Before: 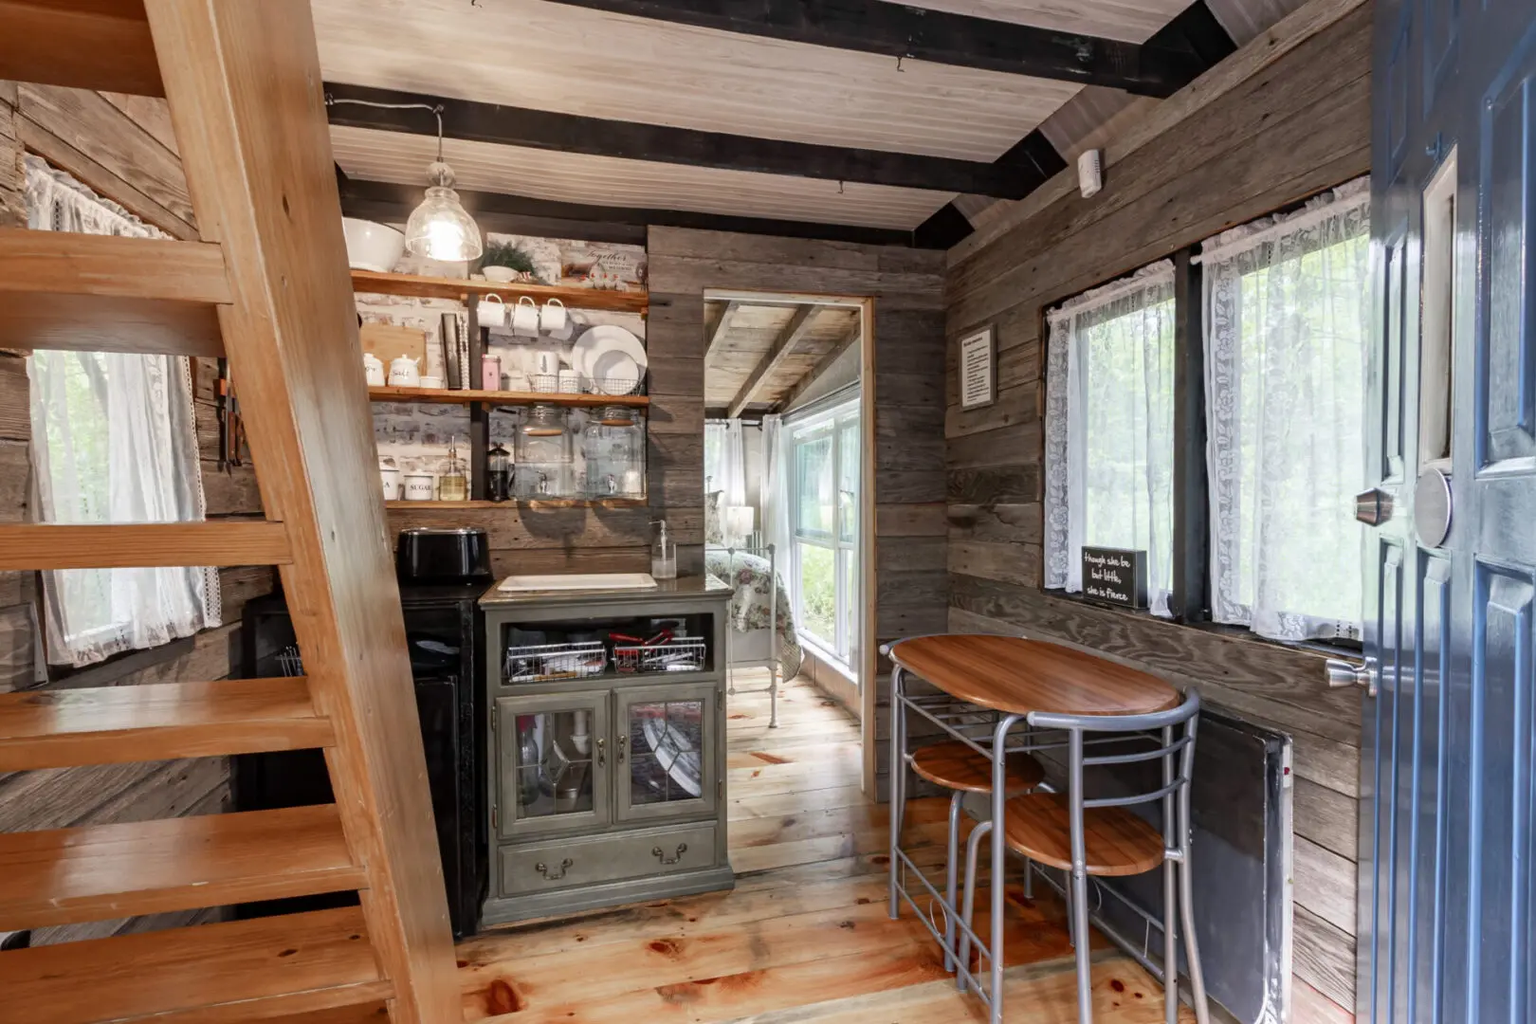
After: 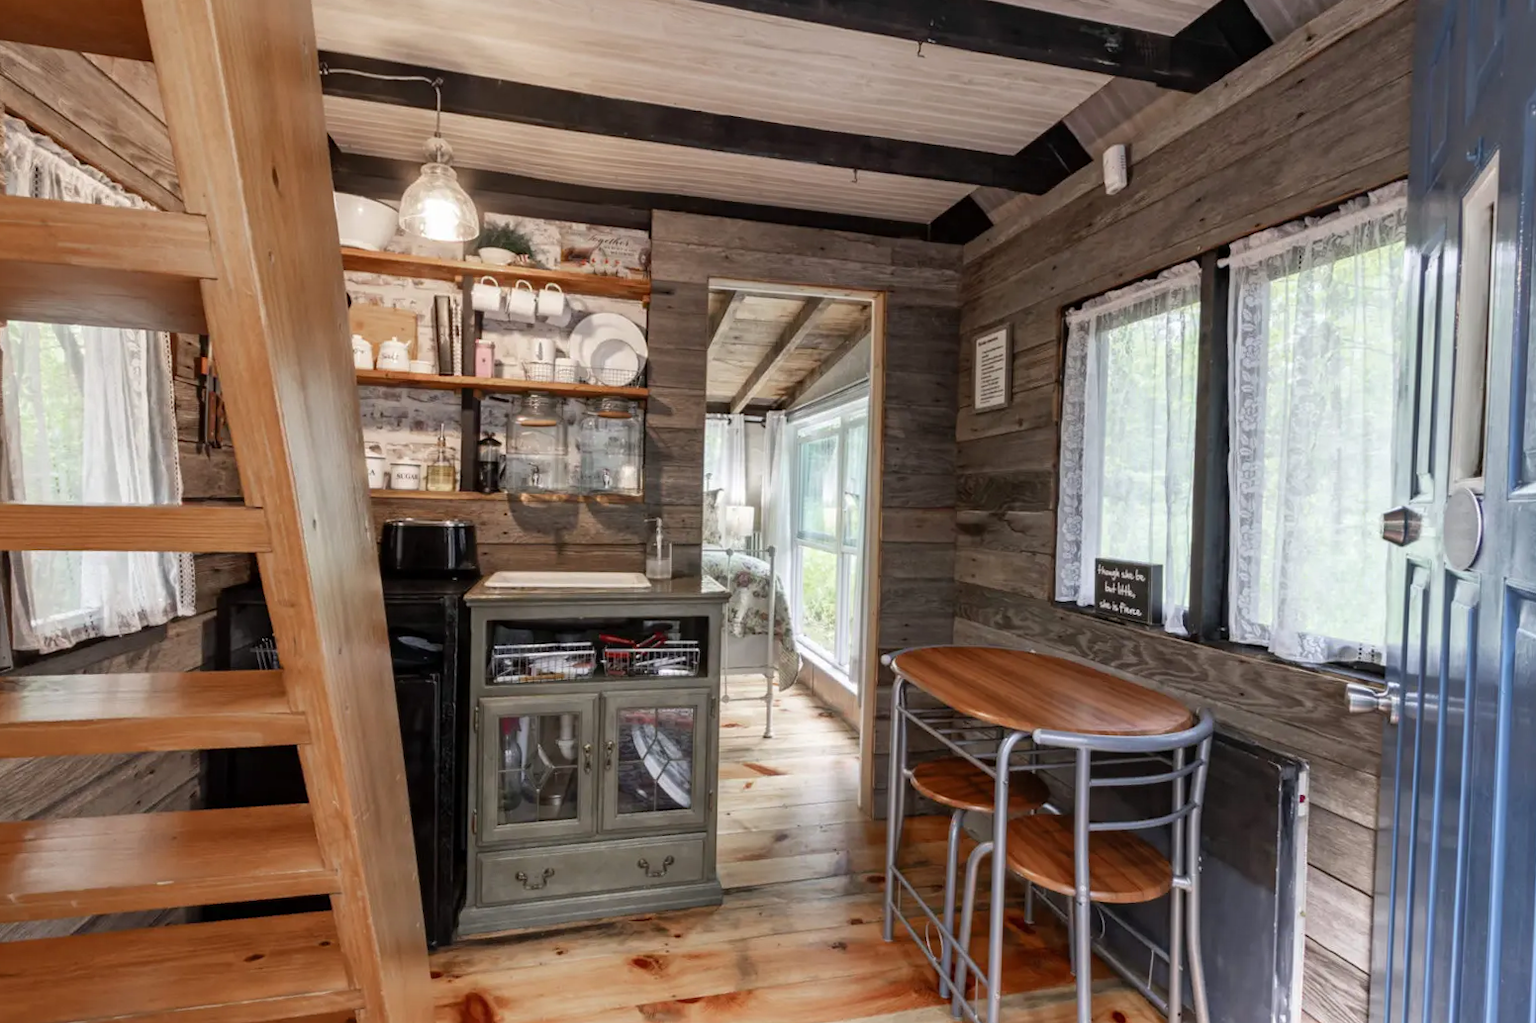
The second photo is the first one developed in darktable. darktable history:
shadows and highlights: shadows 32, highlights -32, soften with gaussian
crop and rotate: angle -1.69°
